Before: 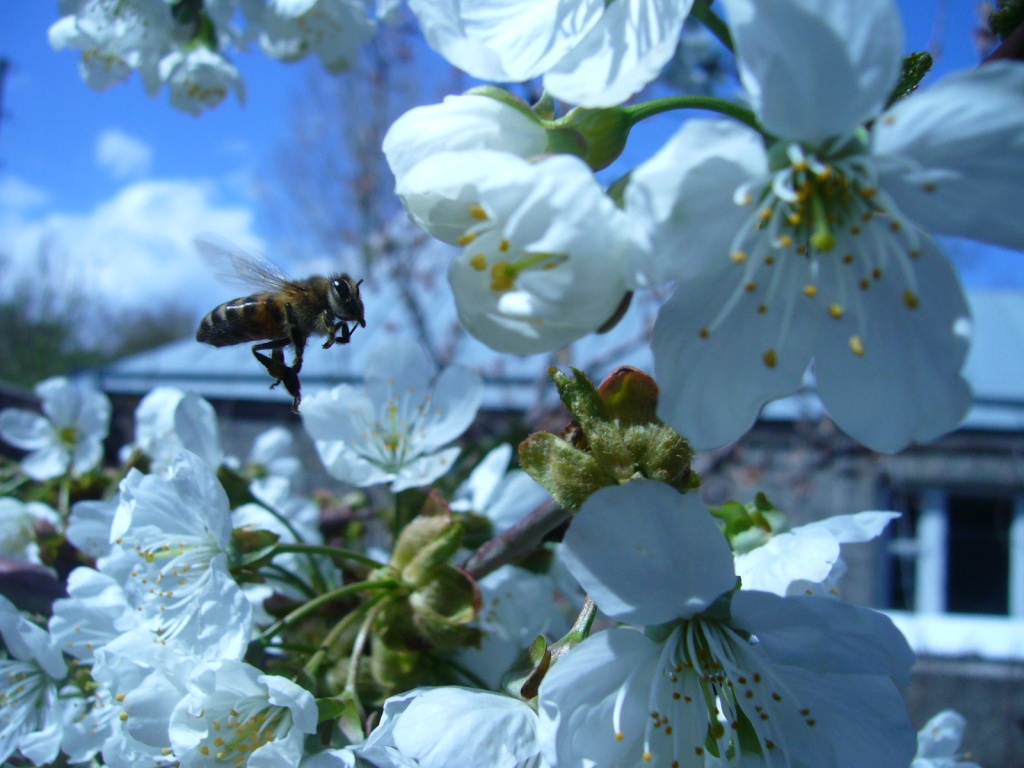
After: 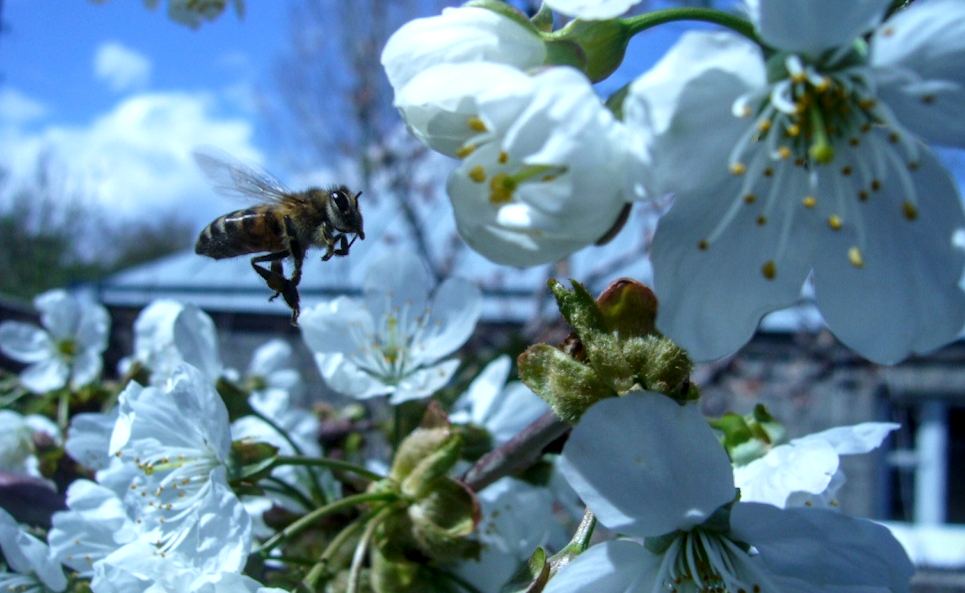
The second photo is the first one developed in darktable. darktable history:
crop and rotate: angle 0.09°, top 11.496%, right 5.484%, bottom 11.079%
local contrast: highlights 61%, detail 143%, midtone range 0.421
